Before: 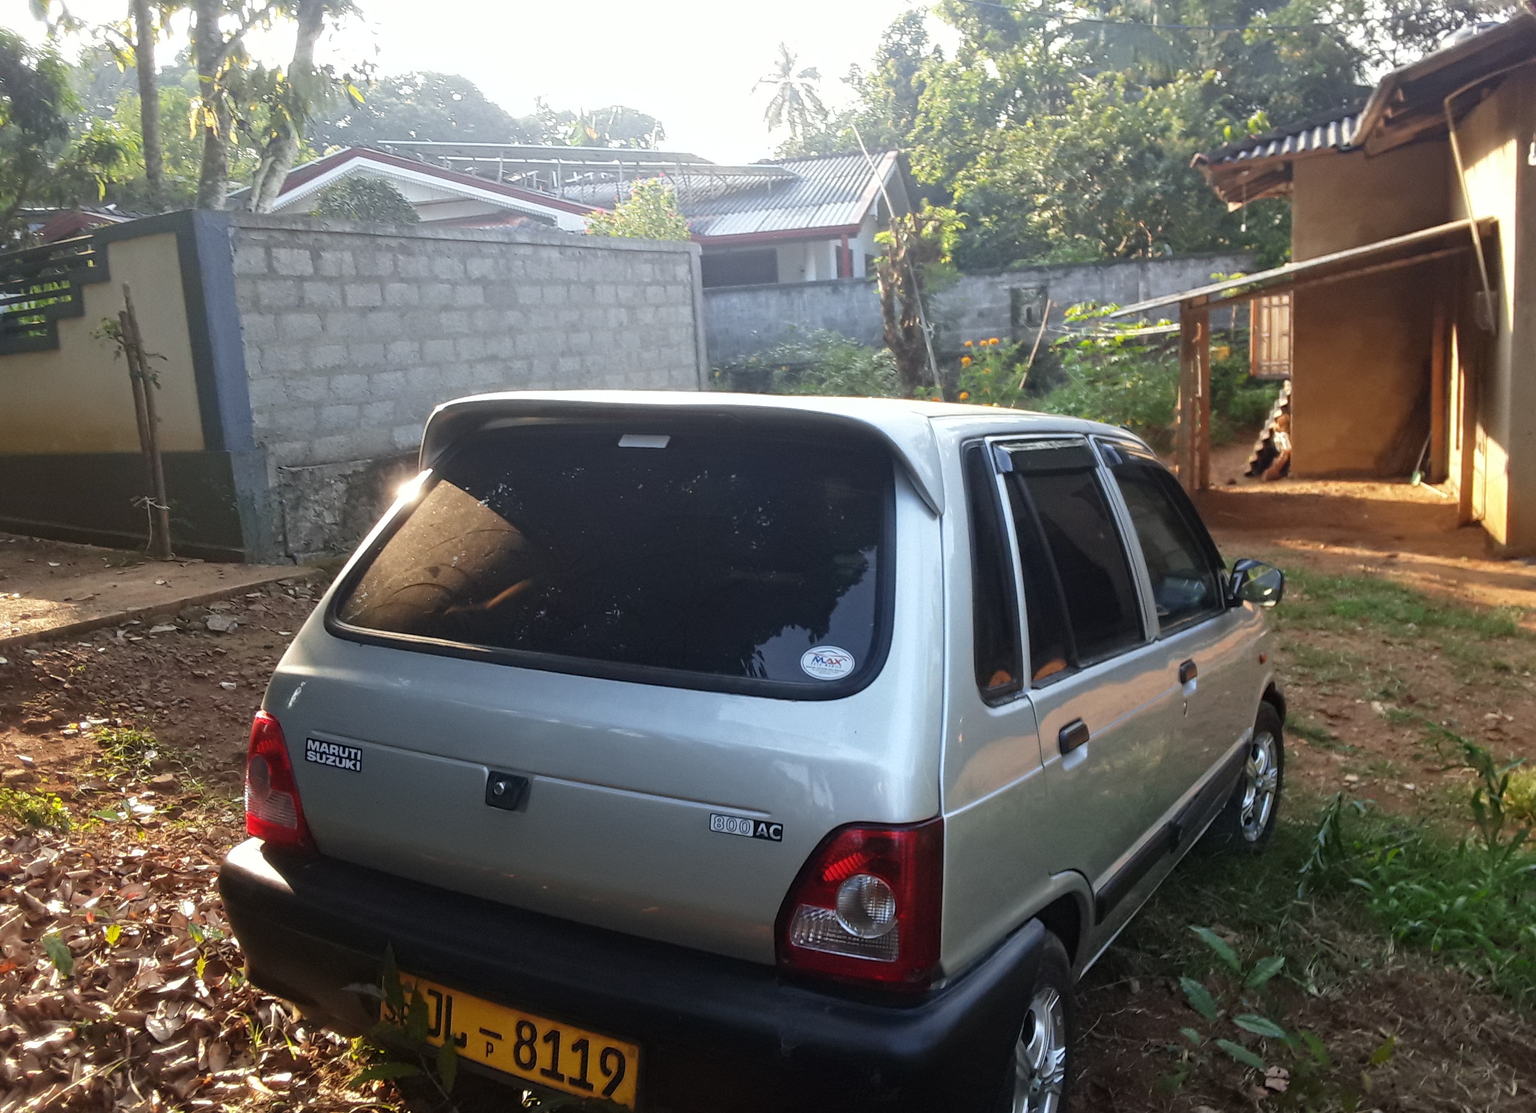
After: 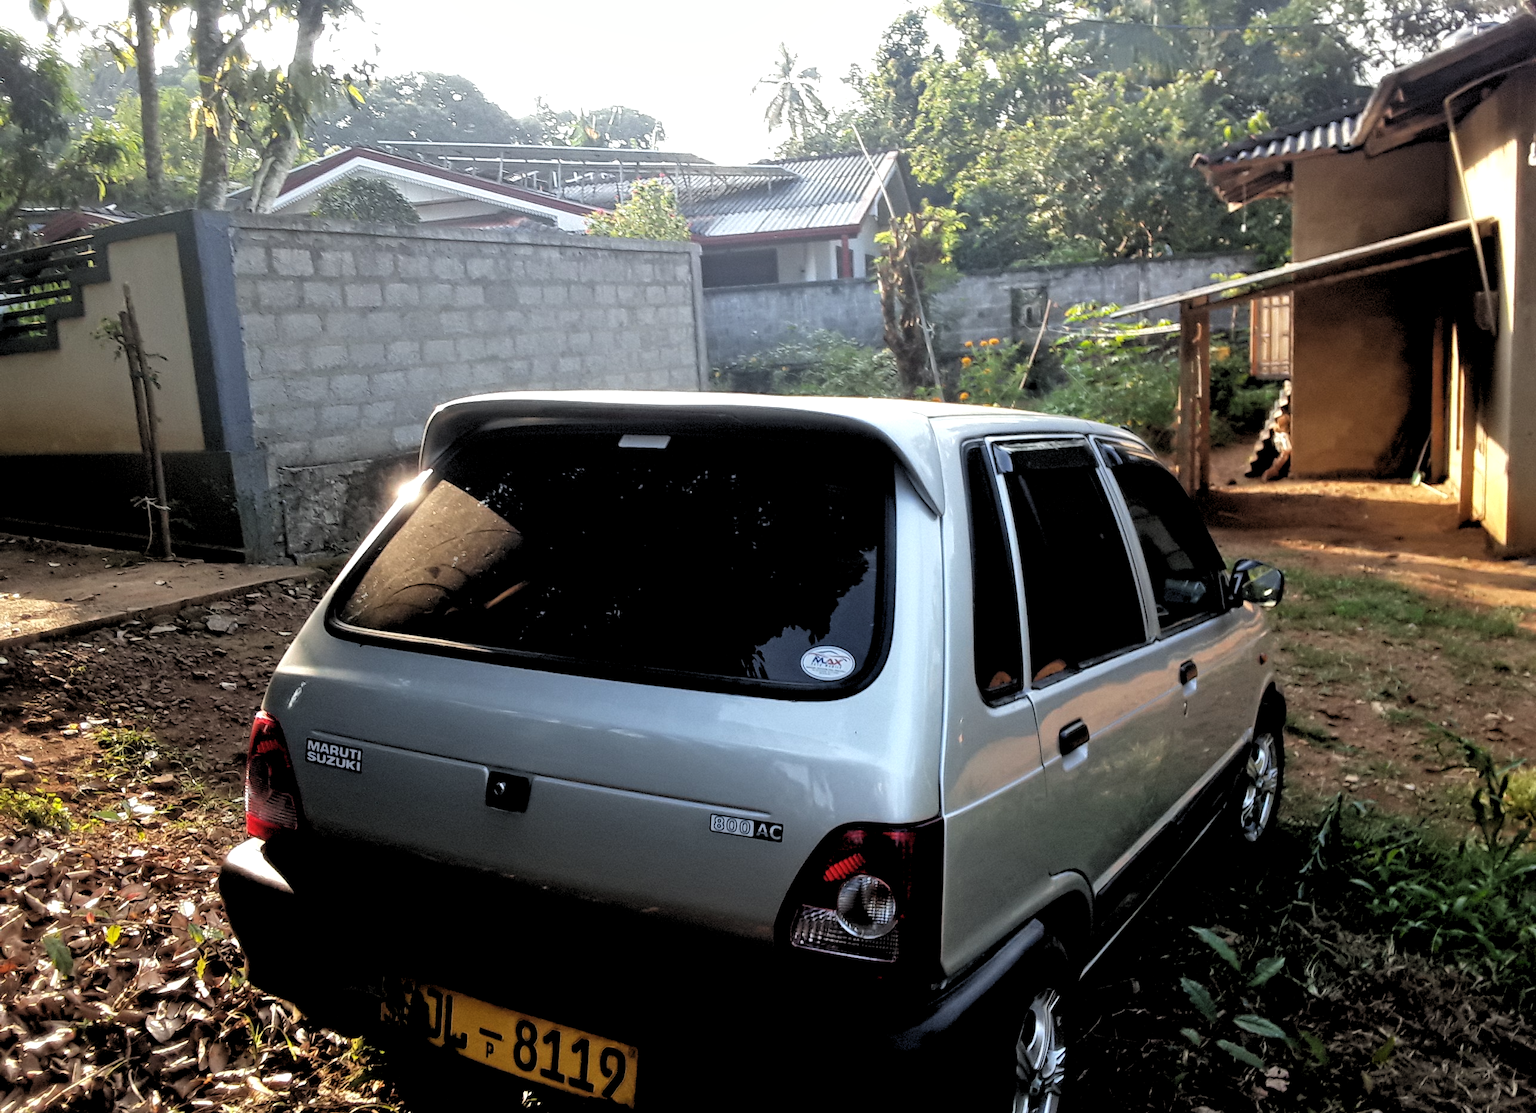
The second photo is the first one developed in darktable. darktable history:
shadows and highlights: shadows 22.7, highlights -48.71, soften with gaussian
rgb levels: levels [[0.034, 0.472, 0.904], [0, 0.5, 1], [0, 0.5, 1]]
